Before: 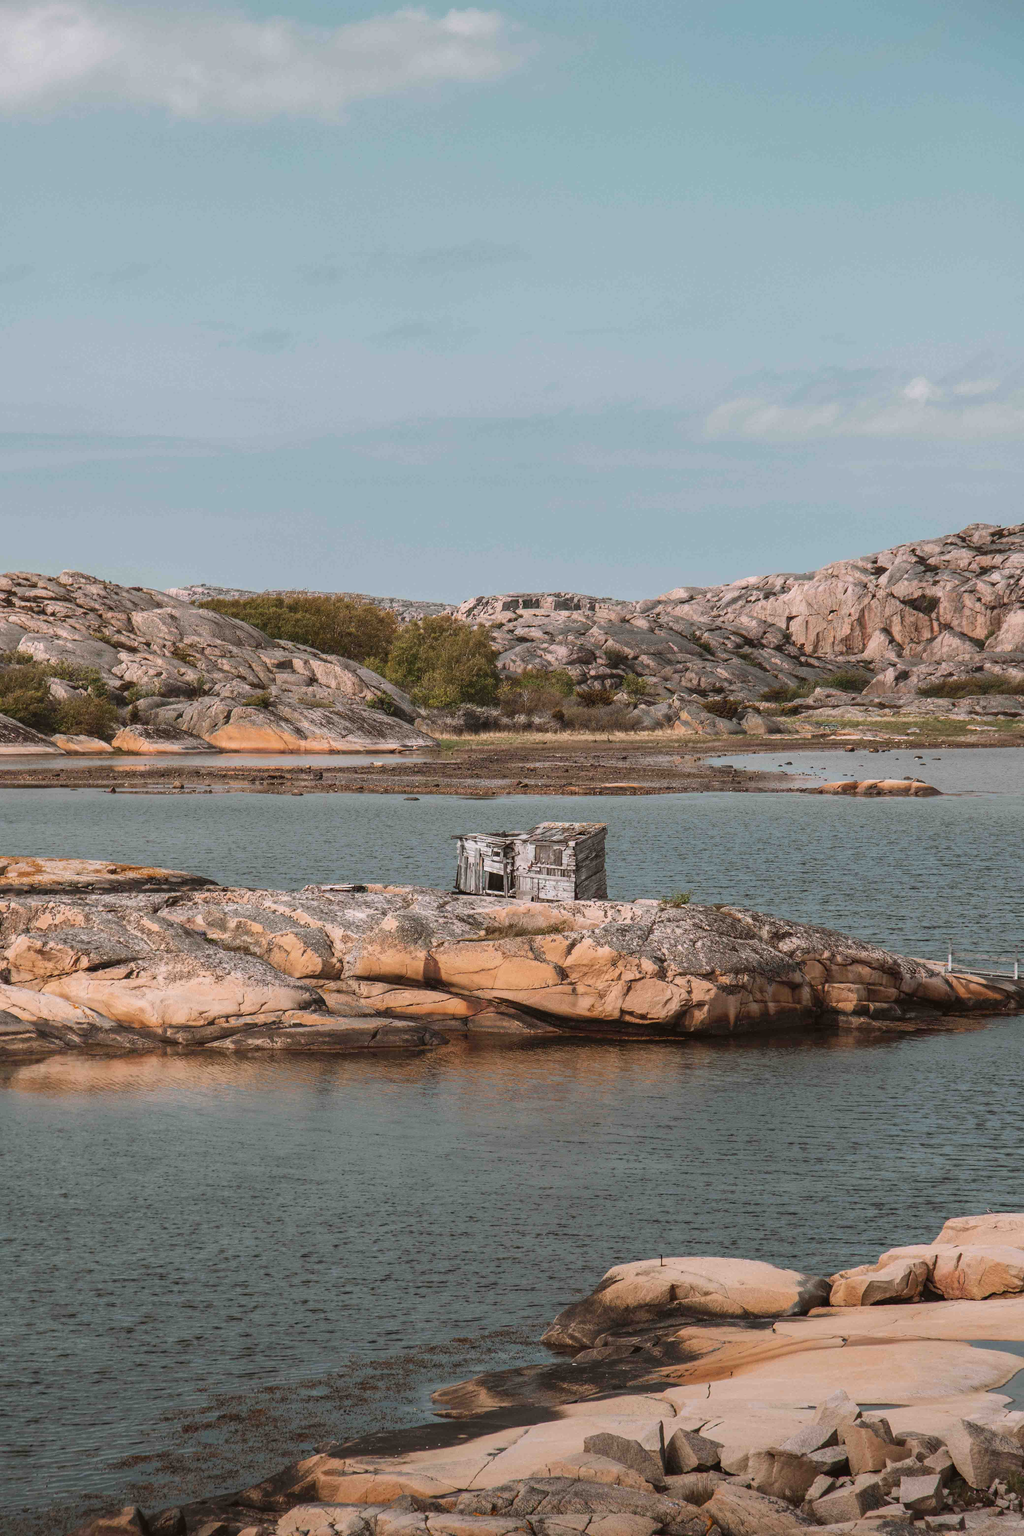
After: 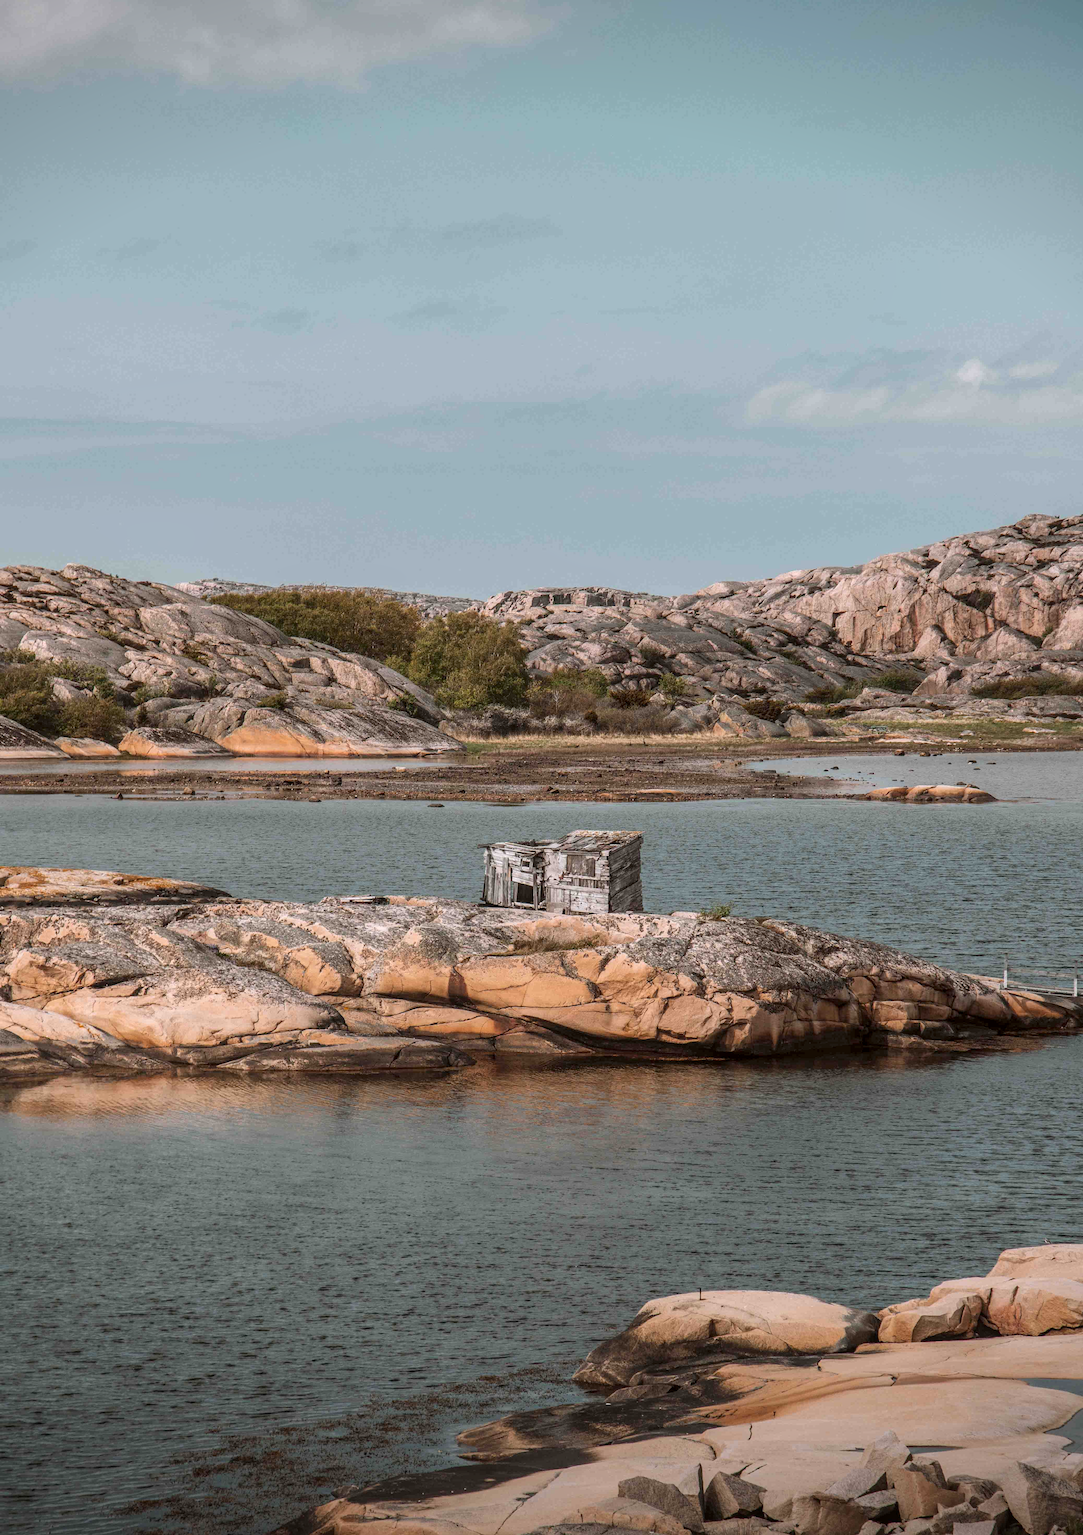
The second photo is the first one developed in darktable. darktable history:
vignetting: fall-off start 97.23%, saturation -0.024, center (-0.033, -0.042), width/height ratio 1.179, unbound false
crop and rotate: top 2.479%, bottom 3.018%
local contrast: on, module defaults
